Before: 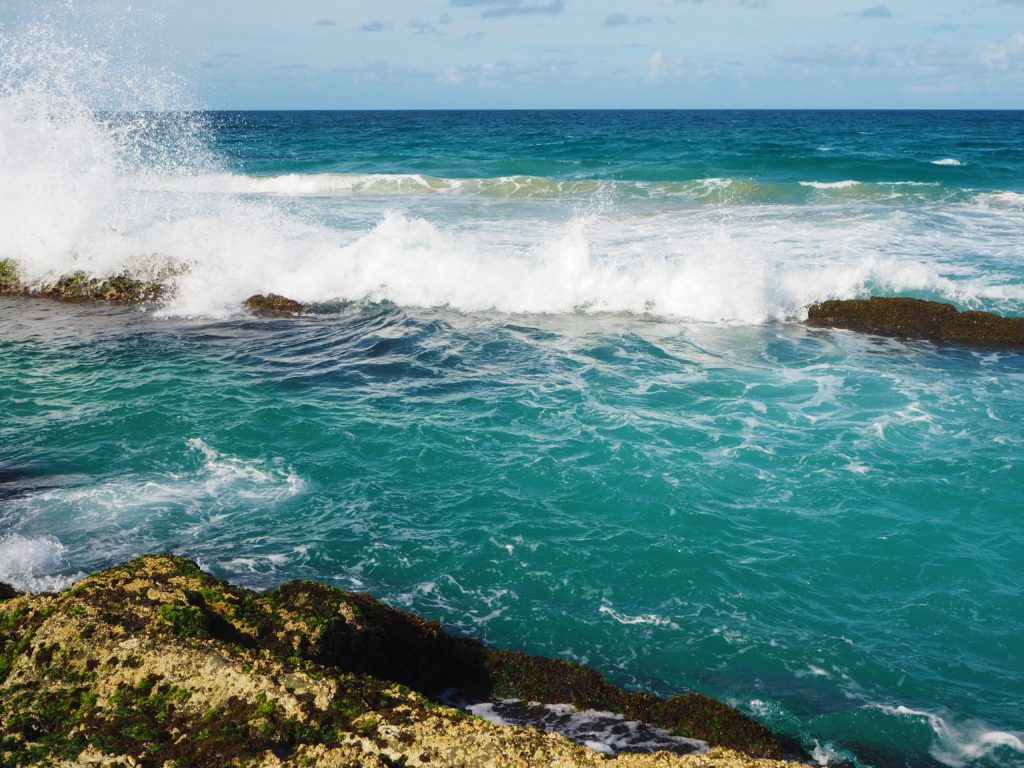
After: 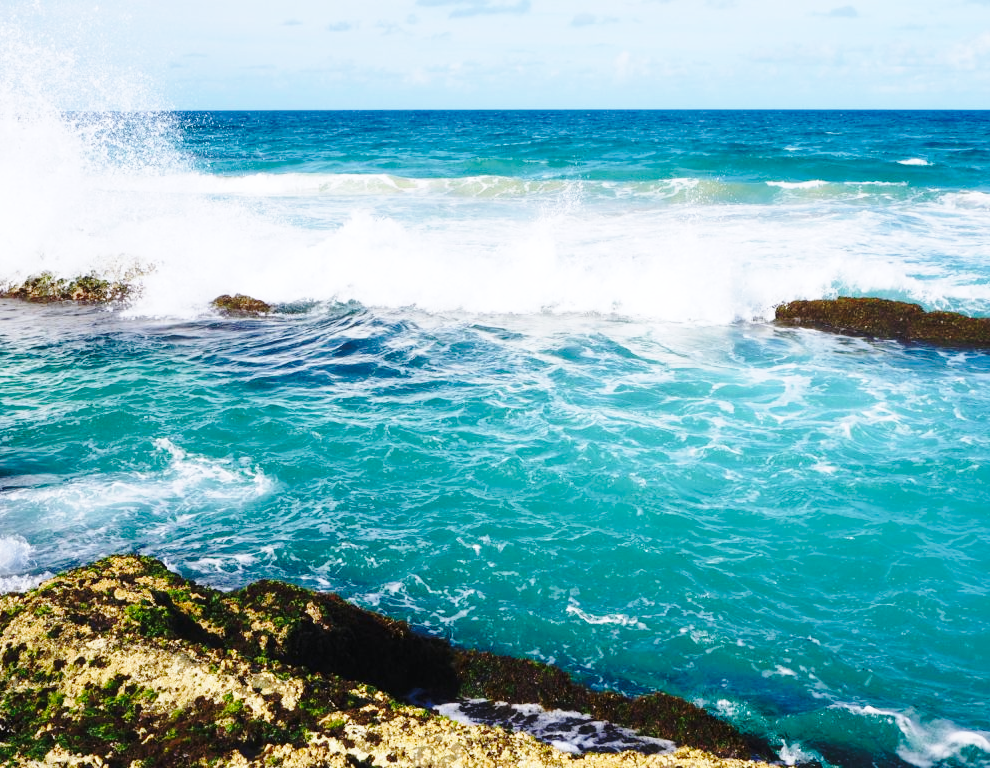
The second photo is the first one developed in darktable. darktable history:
color calibration: illuminant as shot in camera, x 0.358, y 0.373, temperature 4628.91 K
crop and rotate: left 3.238%
base curve: curves: ch0 [(0, 0) (0.032, 0.037) (0.105, 0.228) (0.435, 0.76) (0.856, 0.983) (1, 1)], preserve colors none
